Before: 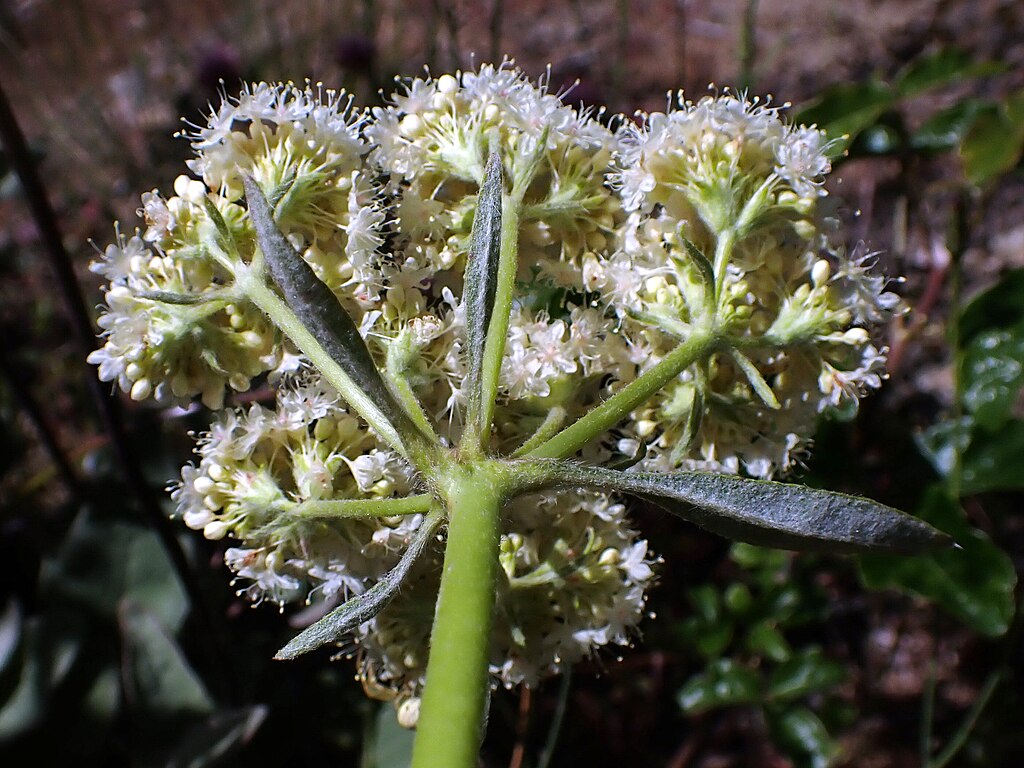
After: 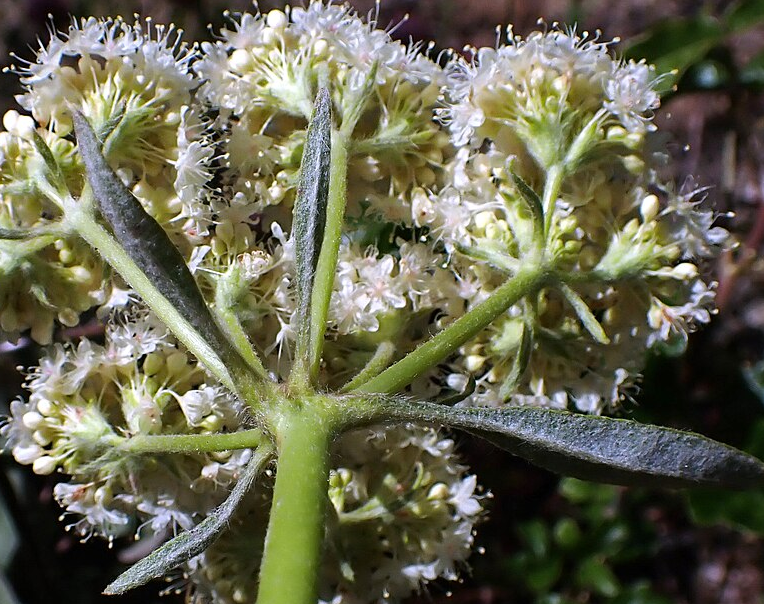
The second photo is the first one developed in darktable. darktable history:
crop: left 16.71%, top 8.571%, right 8.601%, bottom 12.661%
